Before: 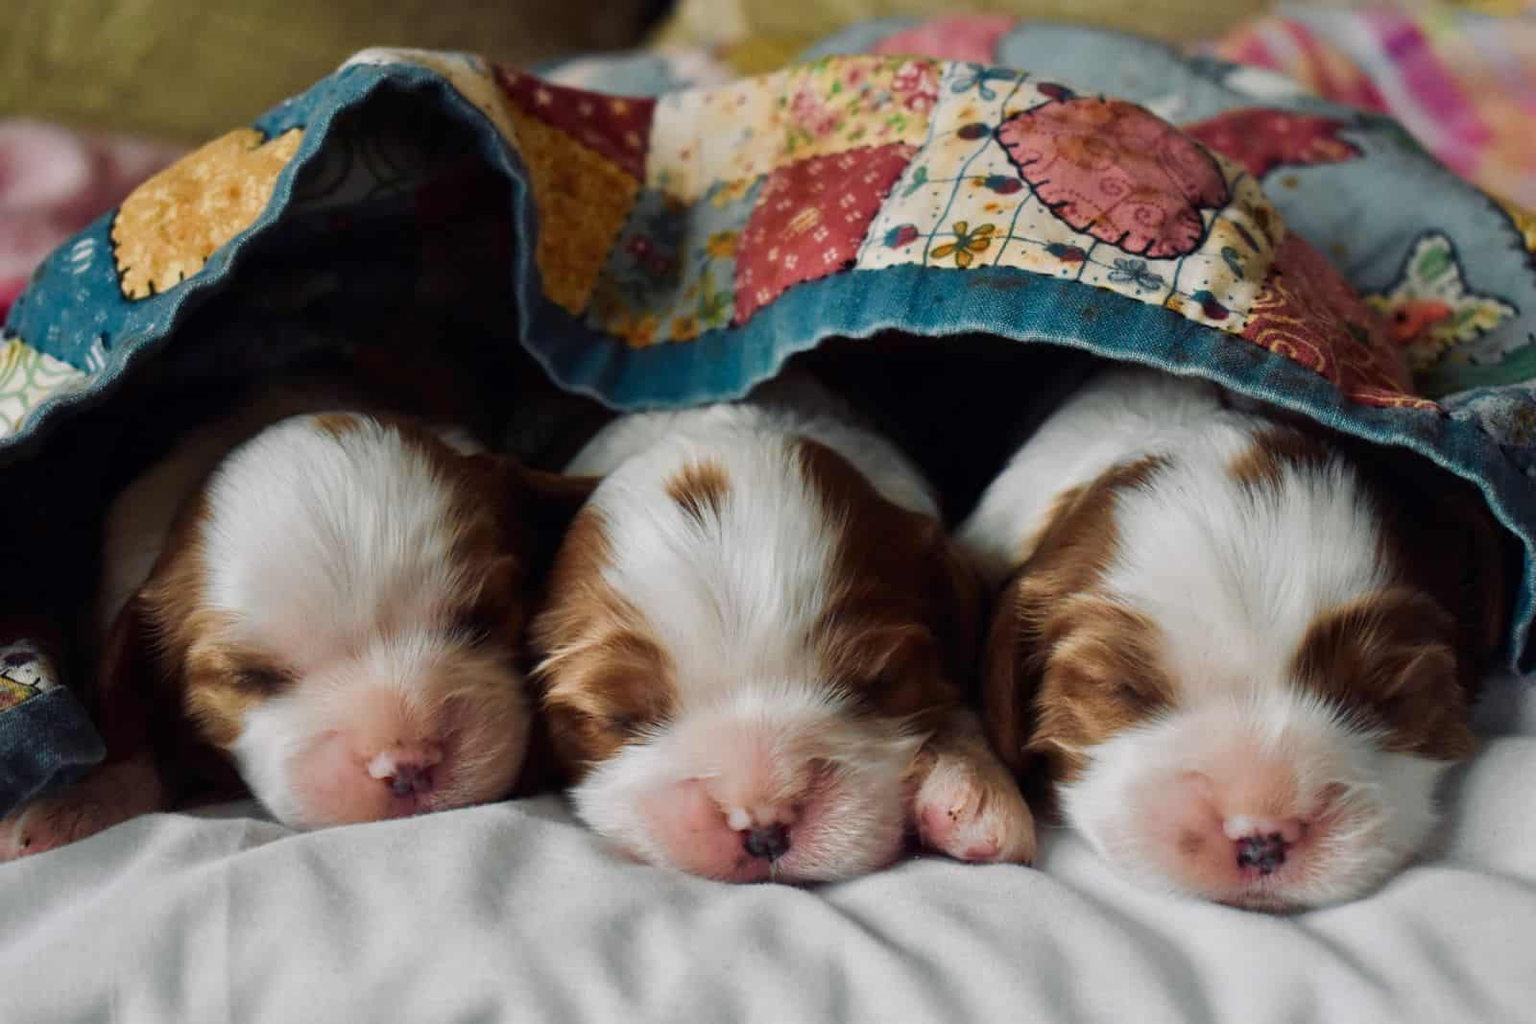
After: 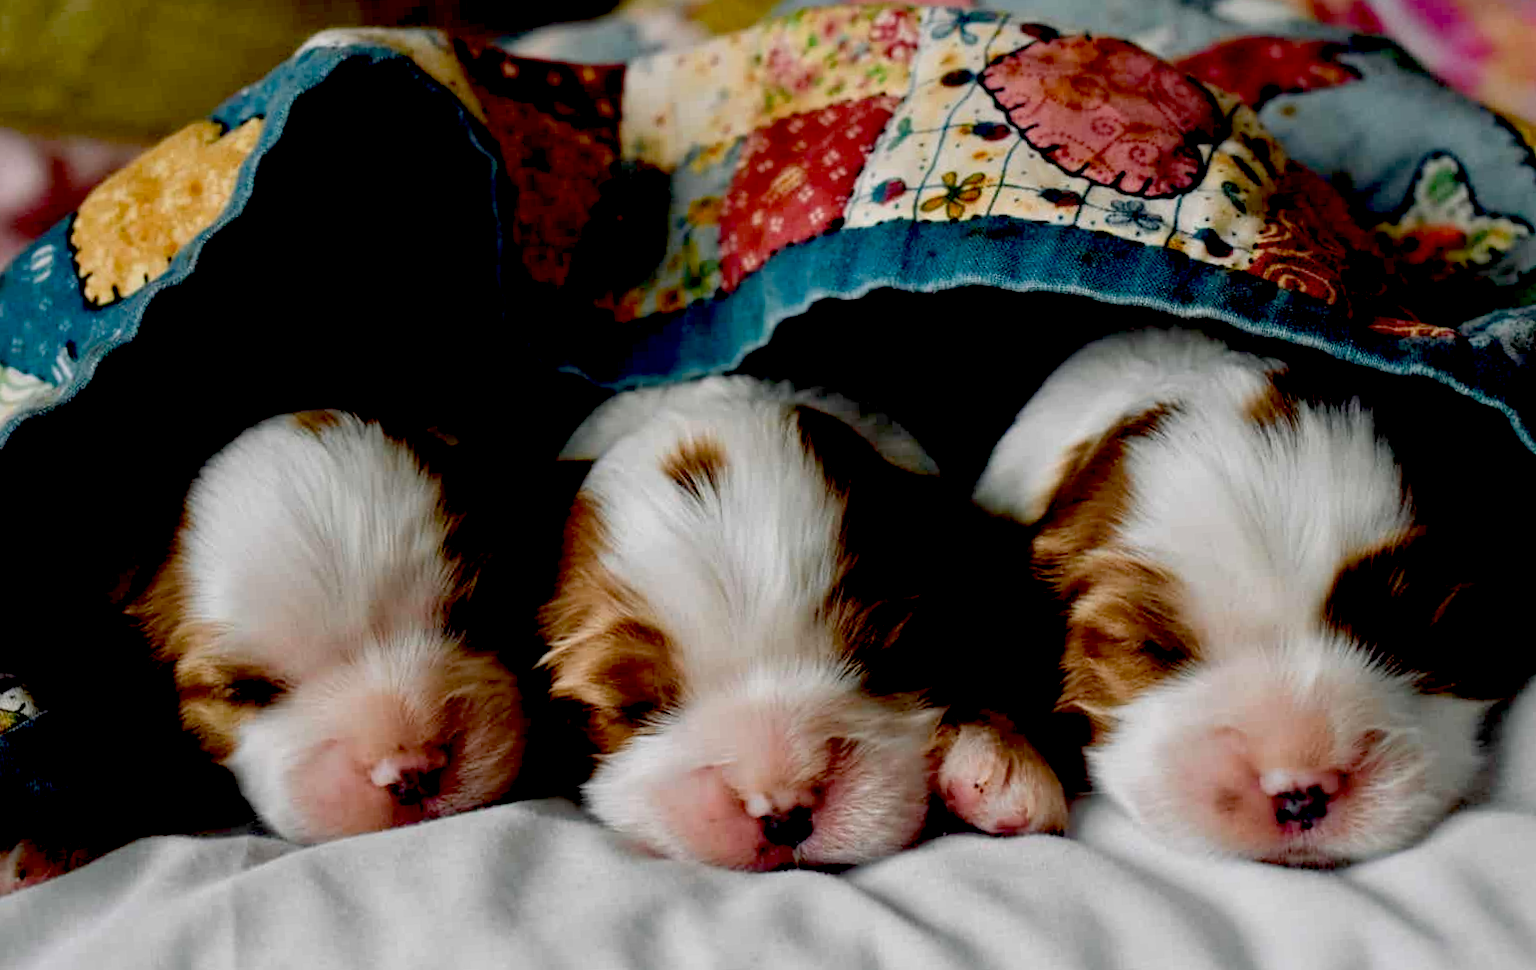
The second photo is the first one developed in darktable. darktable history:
rotate and perspective: rotation -3.52°, crop left 0.036, crop right 0.964, crop top 0.081, crop bottom 0.919
tone equalizer: on, module defaults
exposure: black level correction 0.047, exposure 0.013 EV, compensate highlight preservation false
